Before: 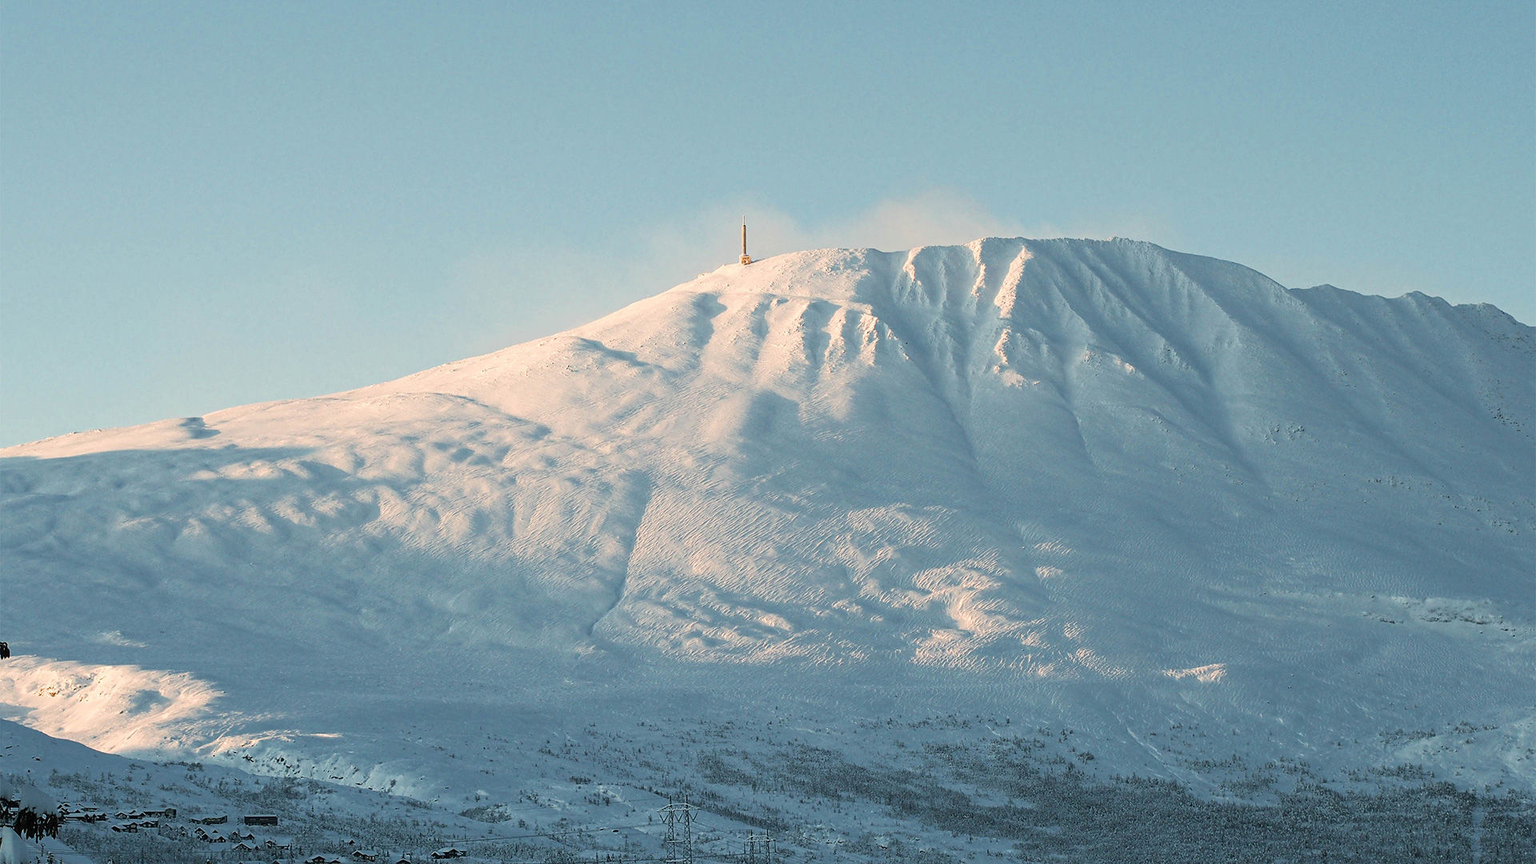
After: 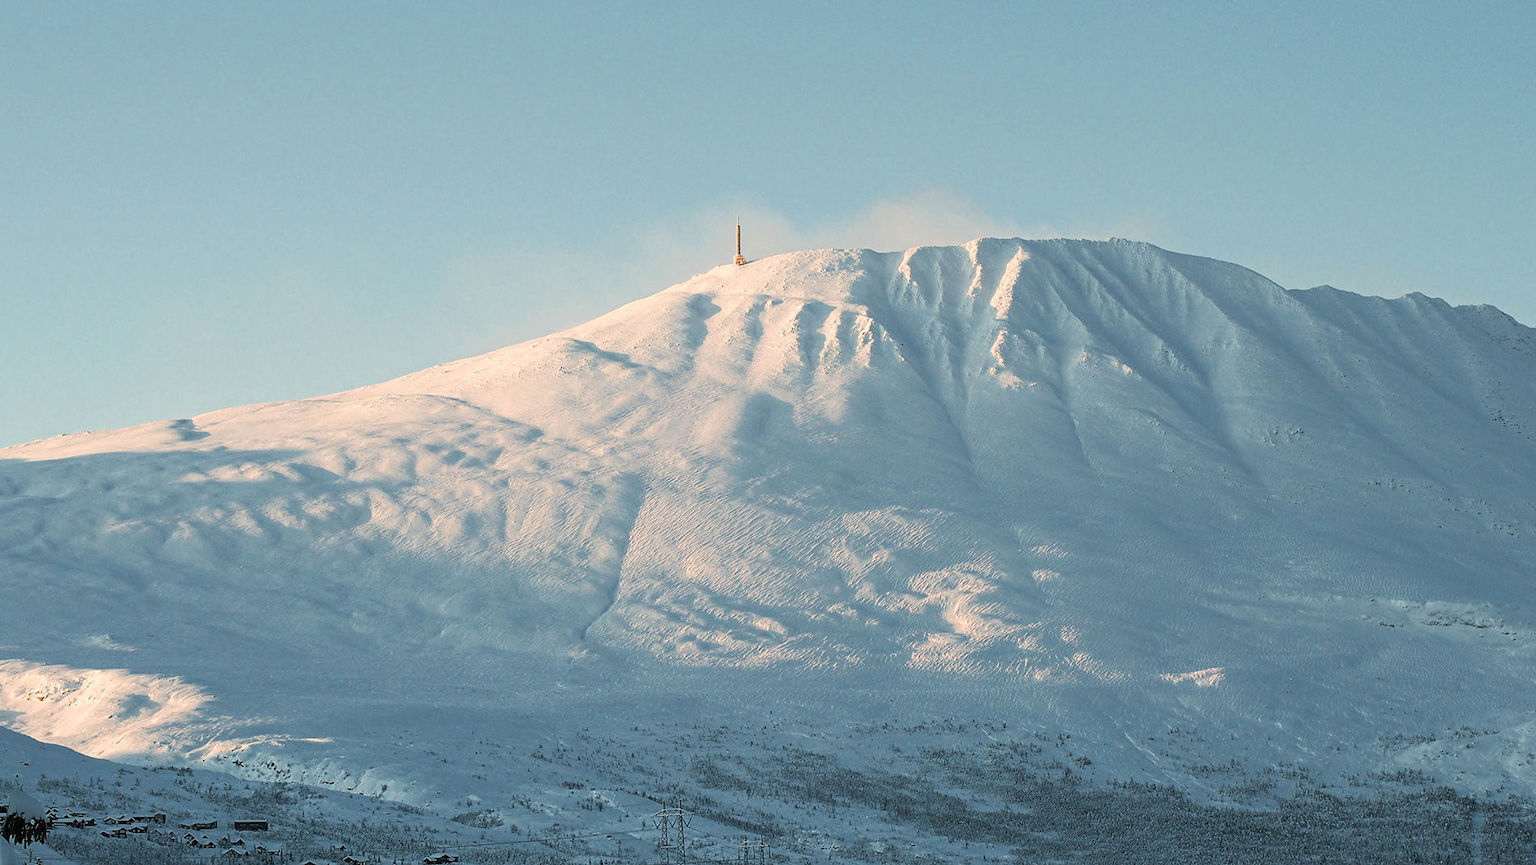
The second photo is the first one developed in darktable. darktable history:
crop and rotate: left 0.825%, top 0.263%, bottom 0.338%
base curve: curves: ch0 [(0, 0) (0.297, 0.298) (1, 1)], preserve colors none
